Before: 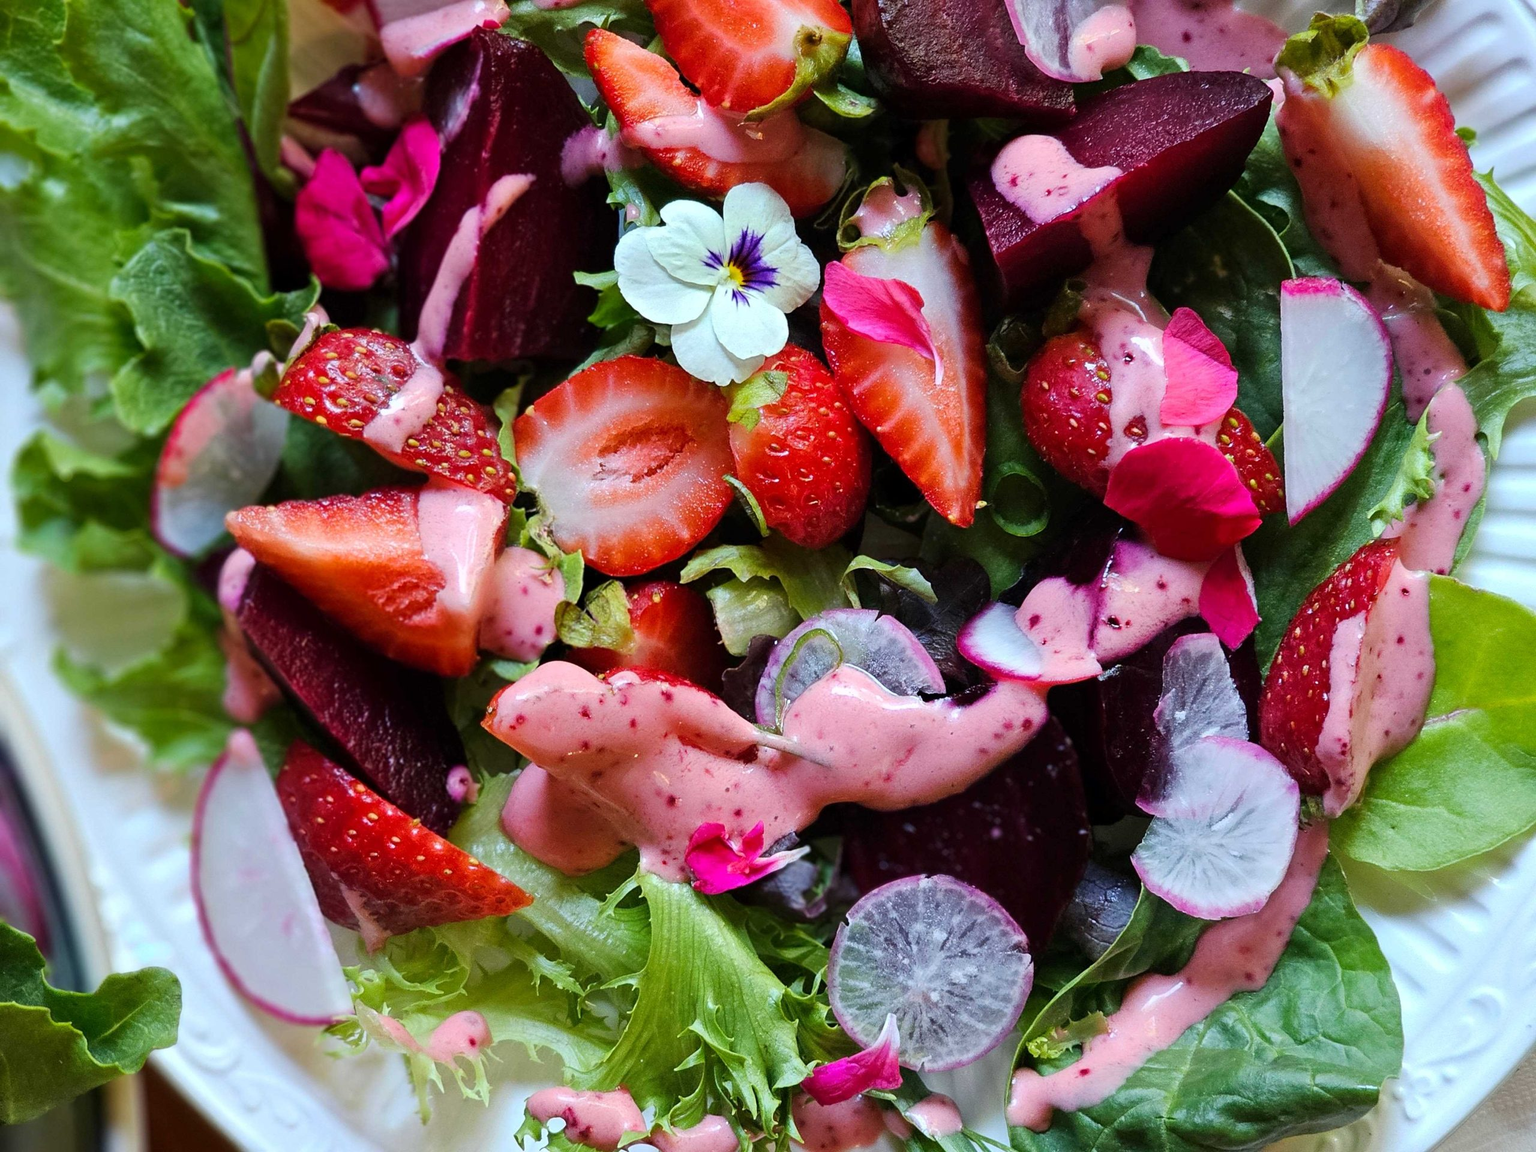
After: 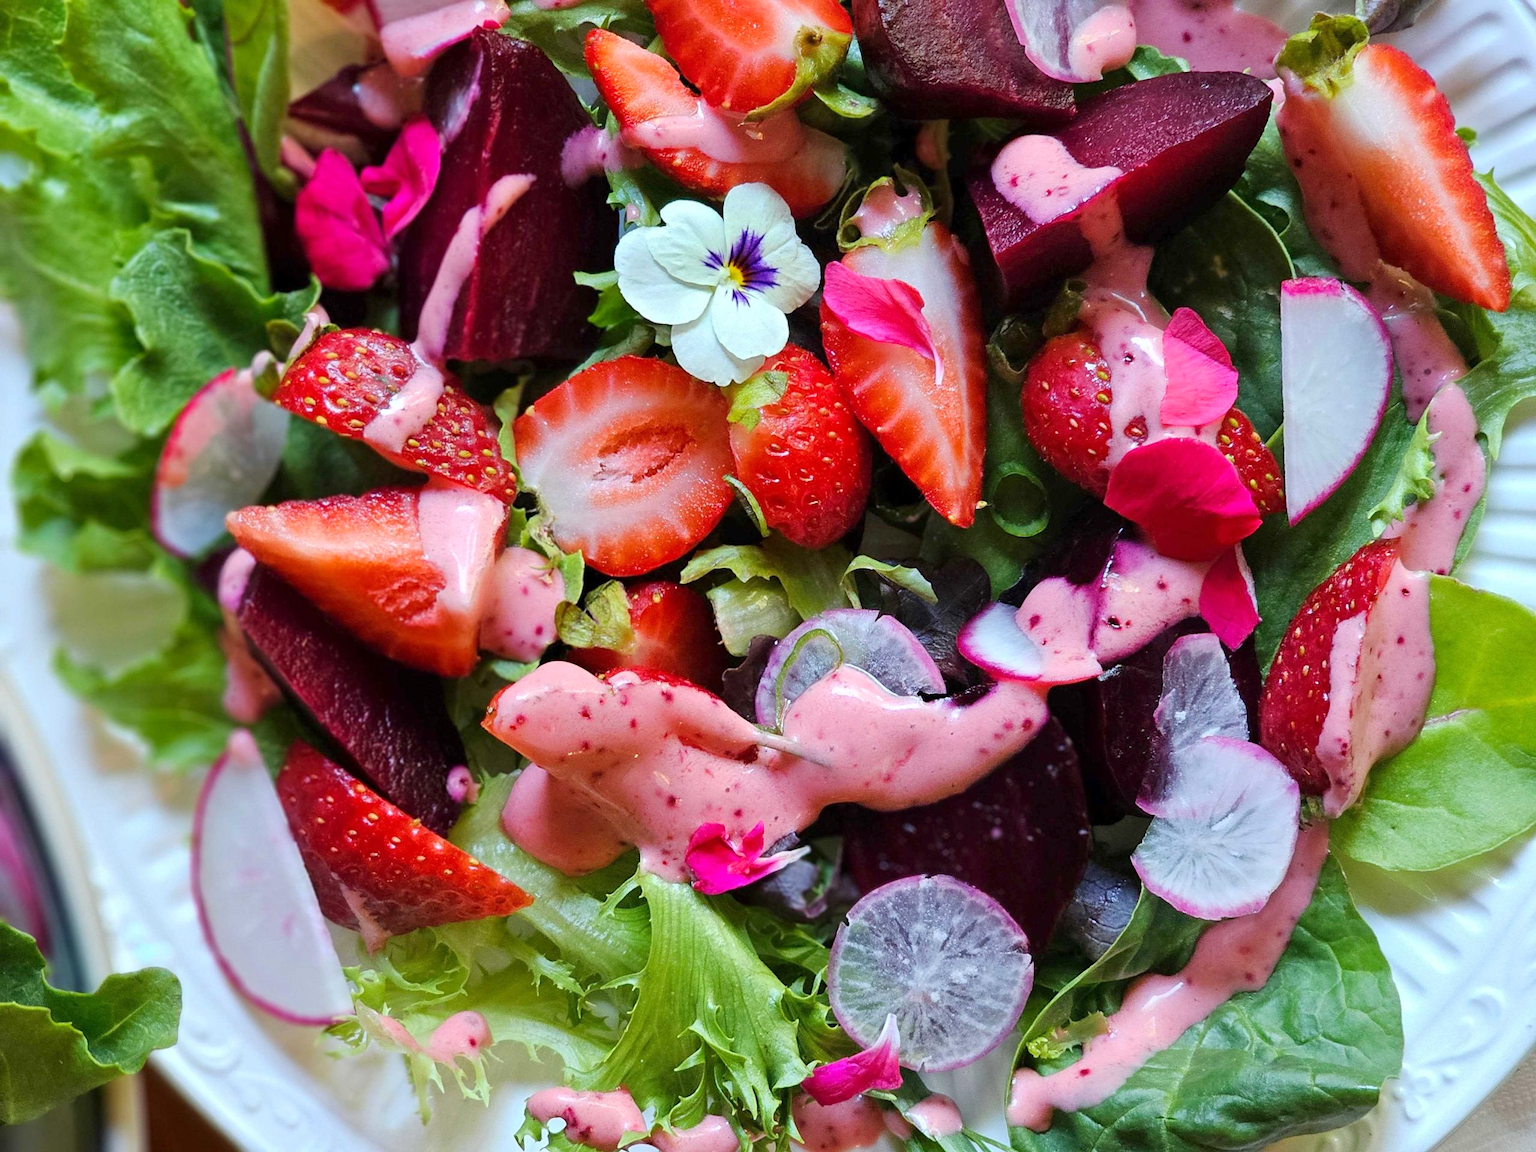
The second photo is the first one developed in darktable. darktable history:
tone equalizer: -7 EV 0.148 EV, -6 EV 0.616 EV, -5 EV 1.12 EV, -4 EV 1.36 EV, -3 EV 1.18 EV, -2 EV 0.6 EV, -1 EV 0.153 EV, smoothing diameter 24.99%, edges refinement/feathering 6.02, preserve details guided filter
